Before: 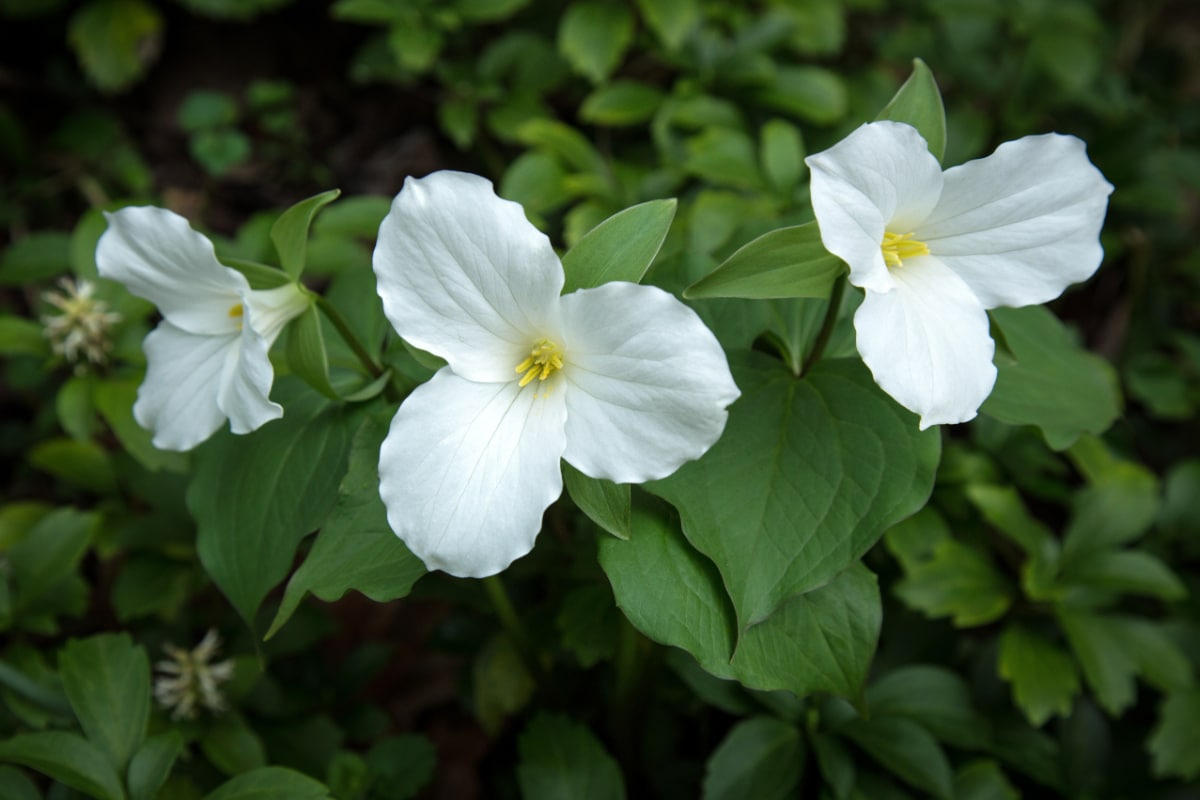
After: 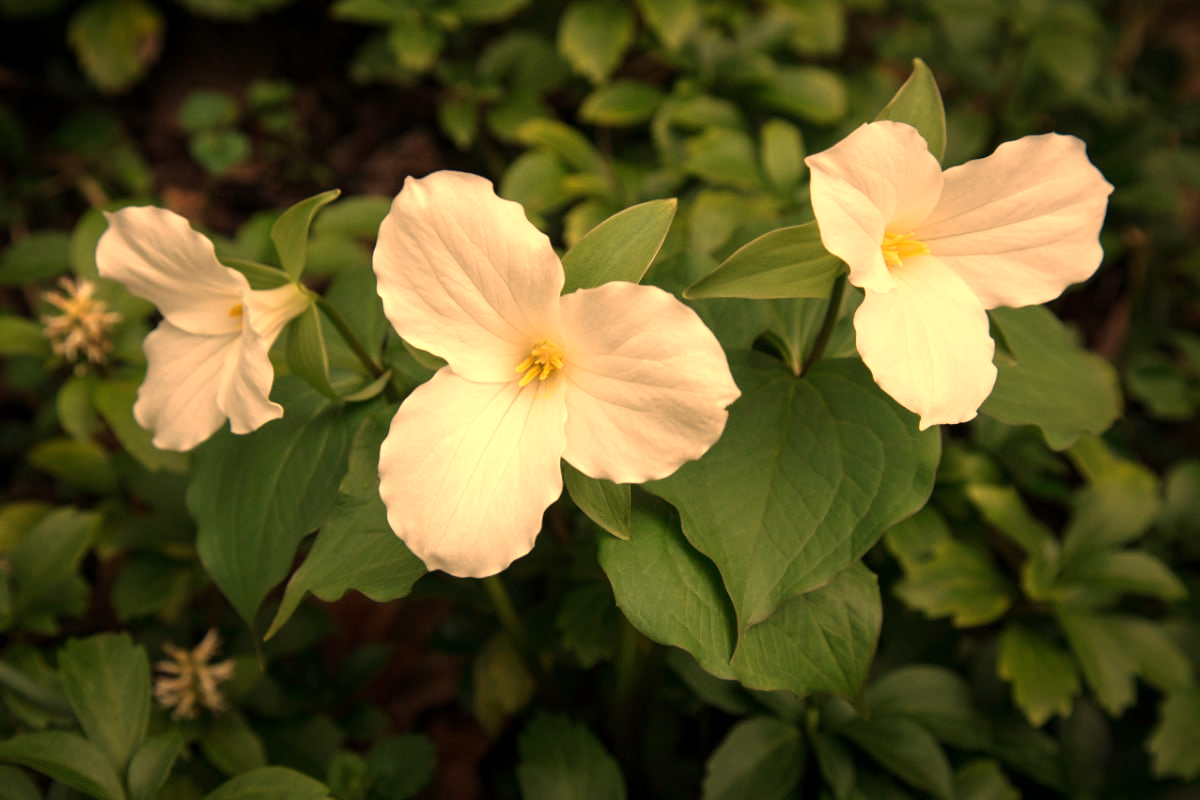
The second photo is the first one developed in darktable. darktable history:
white balance: red 1.467, blue 0.684
